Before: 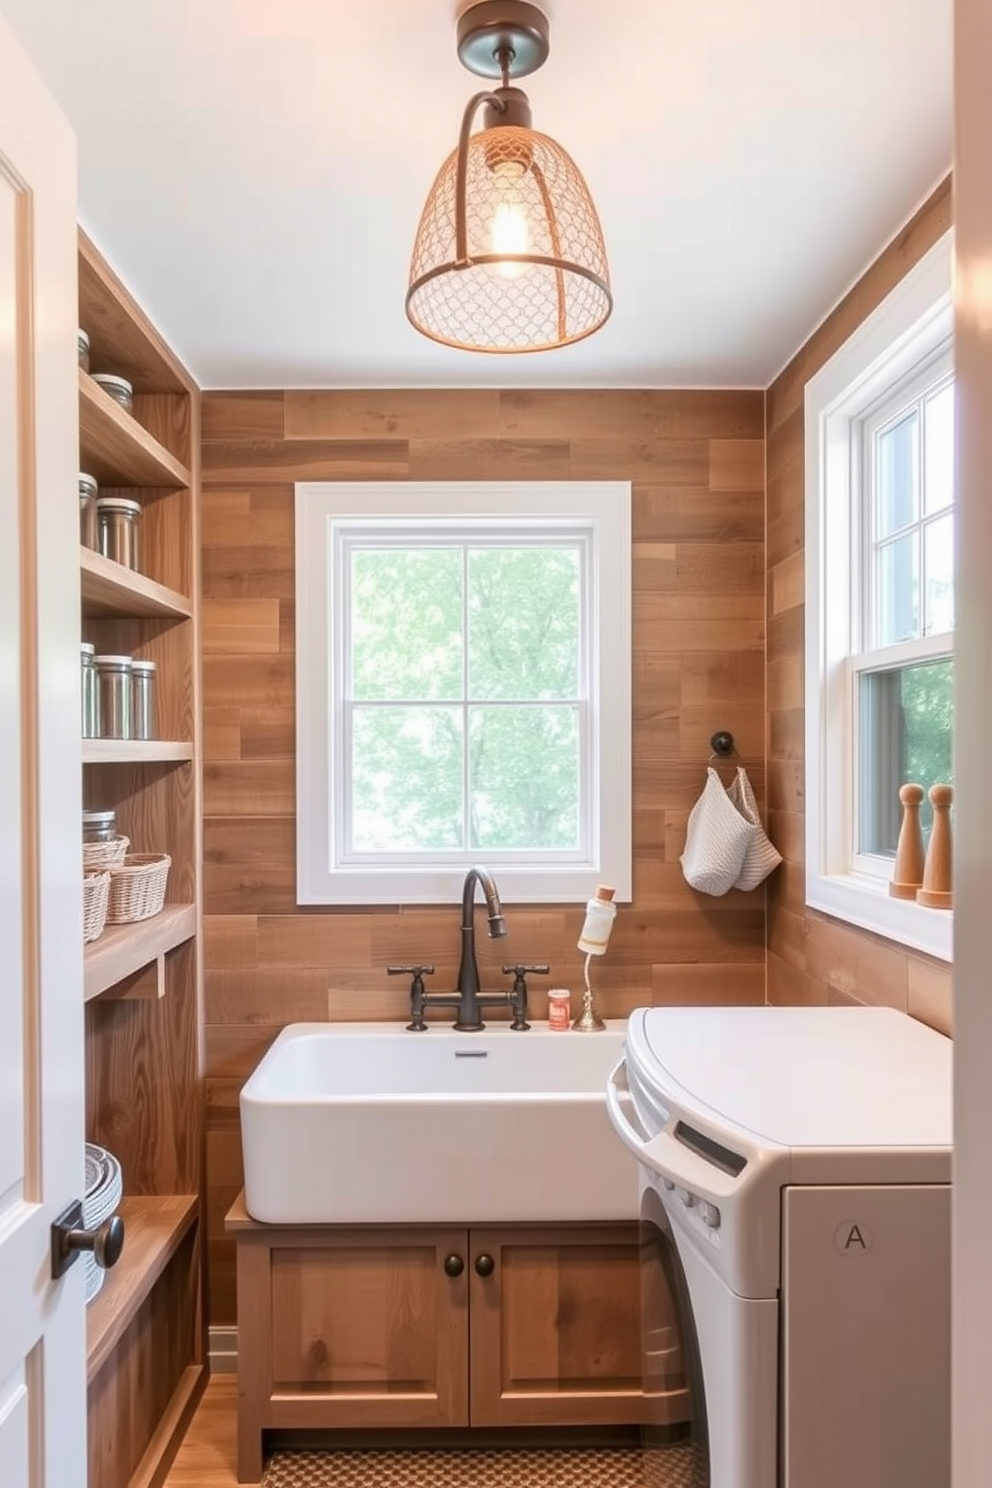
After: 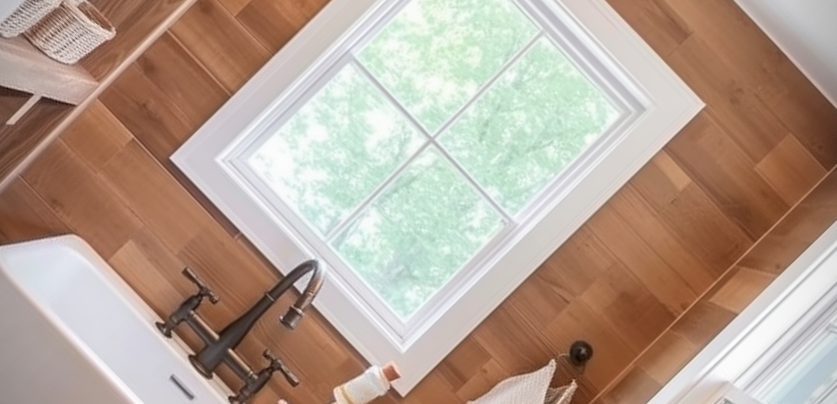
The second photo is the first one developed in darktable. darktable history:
vignetting: dithering 8-bit output, unbound false
contrast brightness saturation: contrast 0.025, brightness -0.033
crop and rotate: angle -46.09°, top 16.442%, right 0.925%, bottom 11.736%
